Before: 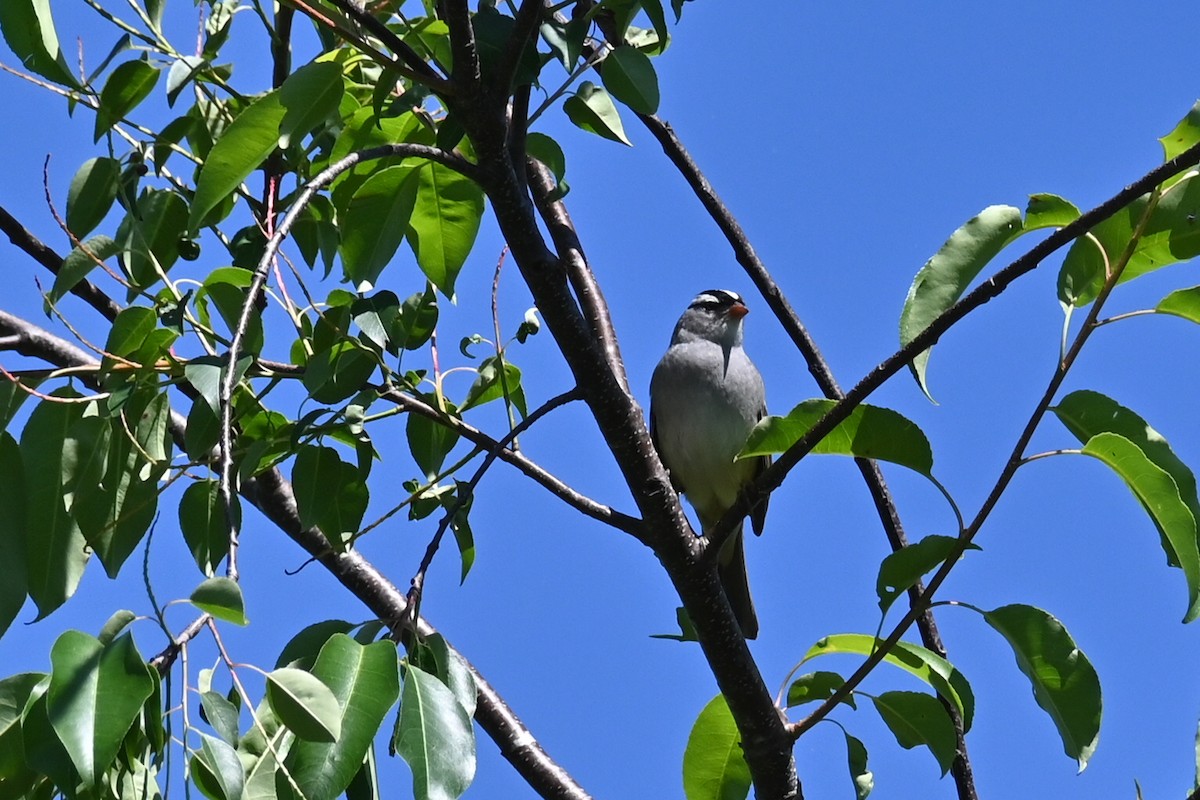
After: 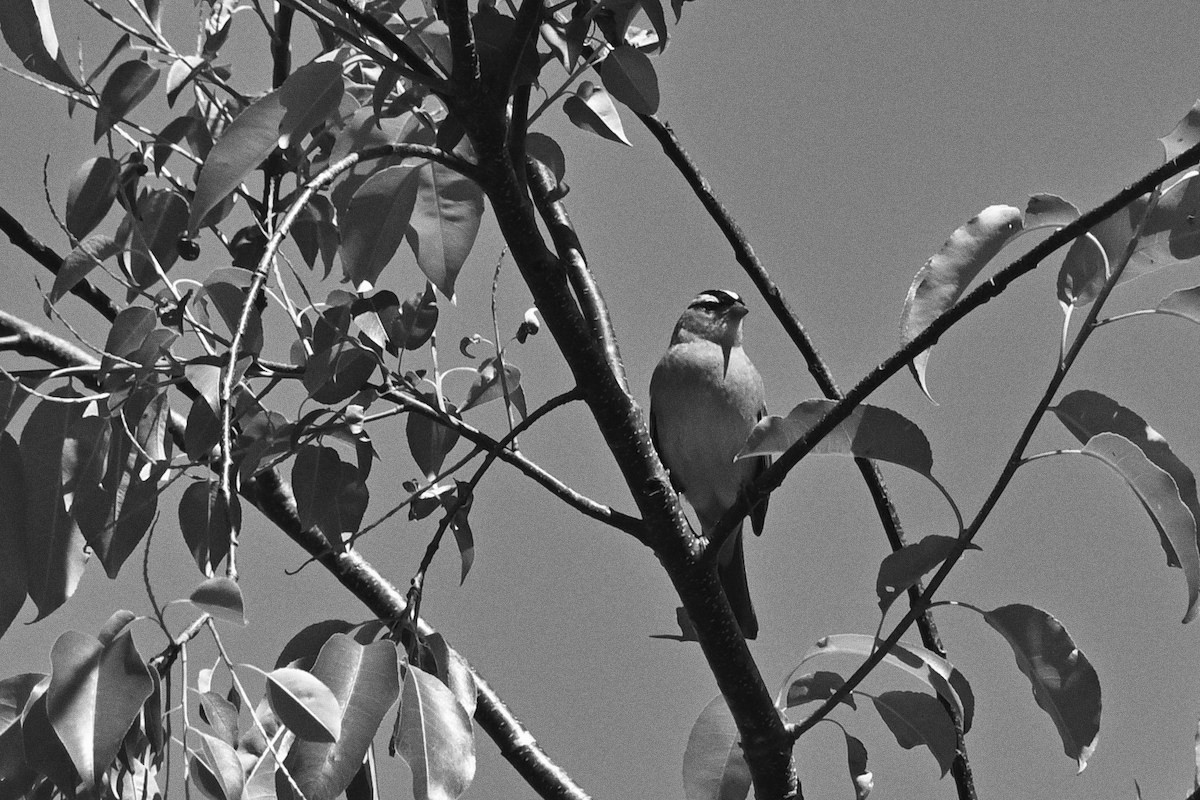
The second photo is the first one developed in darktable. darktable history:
color balance: mode lift, gamma, gain (sRGB), lift [1, 1, 1.022, 1.026]
grain: on, module defaults
monochrome: a 2.21, b -1.33, size 2.2
